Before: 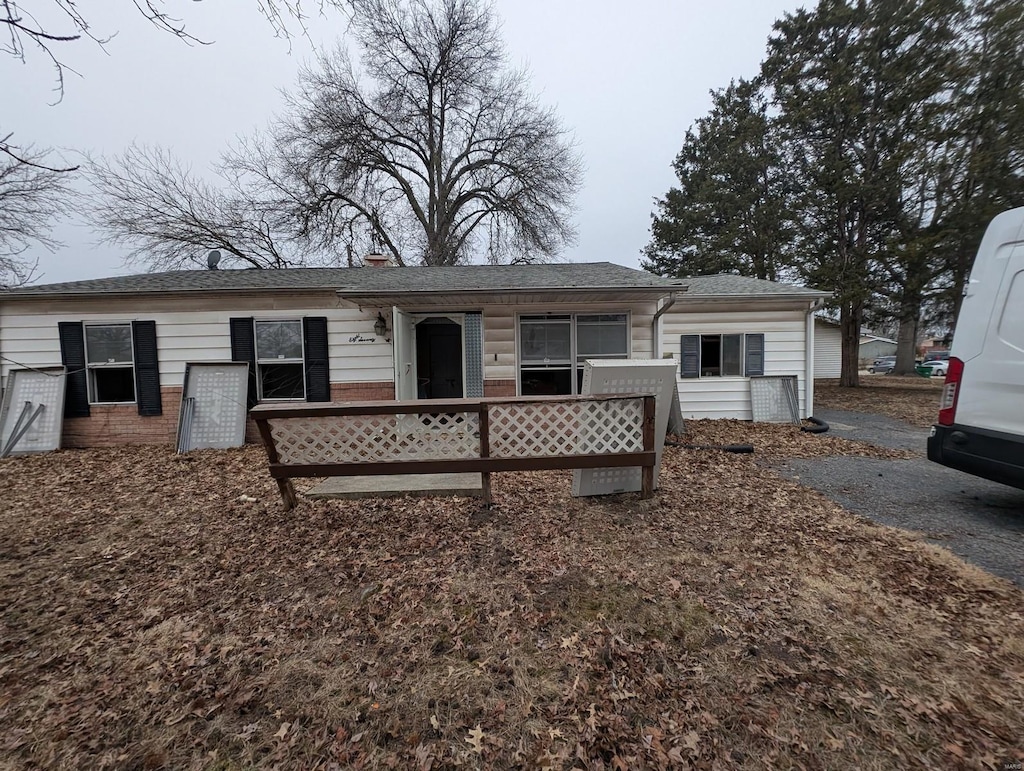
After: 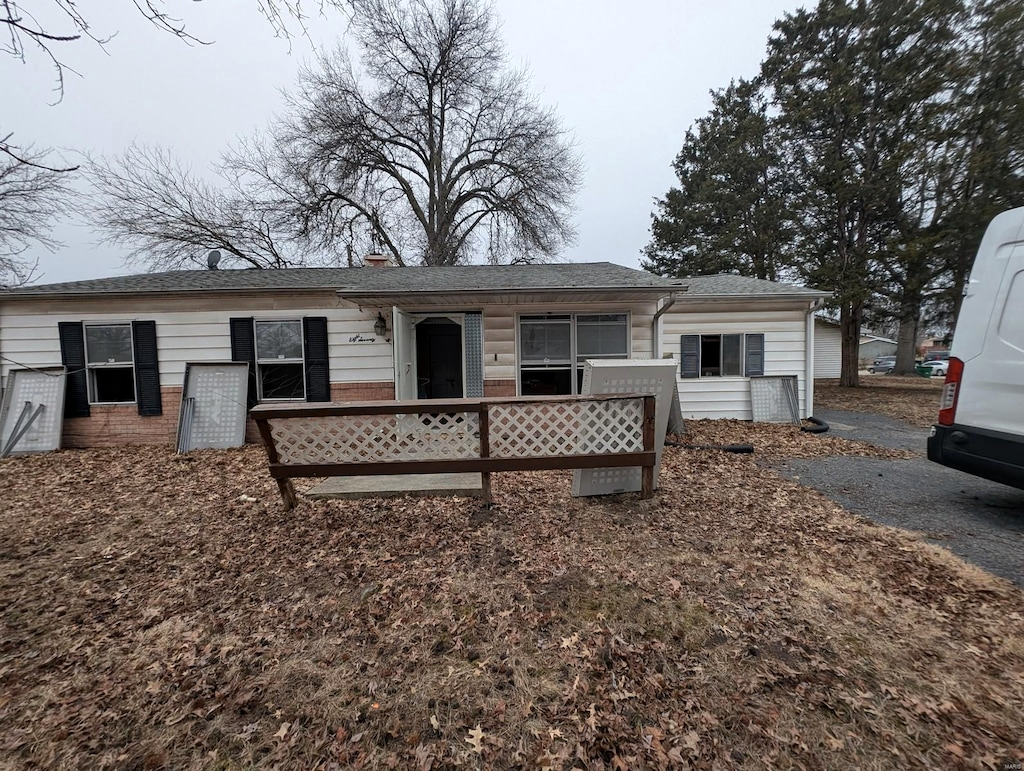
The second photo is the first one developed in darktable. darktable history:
exposure: black level correction 0.001, exposure 0.016 EV, compensate exposure bias true, compensate highlight preservation false
color zones: curves: ch0 [(0.018, 0.548) (0.197, 0.654) (0.425, 0.447) (0.605, 0.658) (0.732, 0.579)]; ch1 [(0.105, 0.531) (0.224, 0.531) (0.386, 0.39) (0.618, 0.456) (0.732, 0.456) (0.956, 0.421)]; ch2 [(0.039, 0.583) (0.215, 0.465) (0.399, 0.544) (0.465, 0.548) (0.614, 0.447) (0.724, 0.43) (0.882, 0.623) (0.956, 0.632)]
